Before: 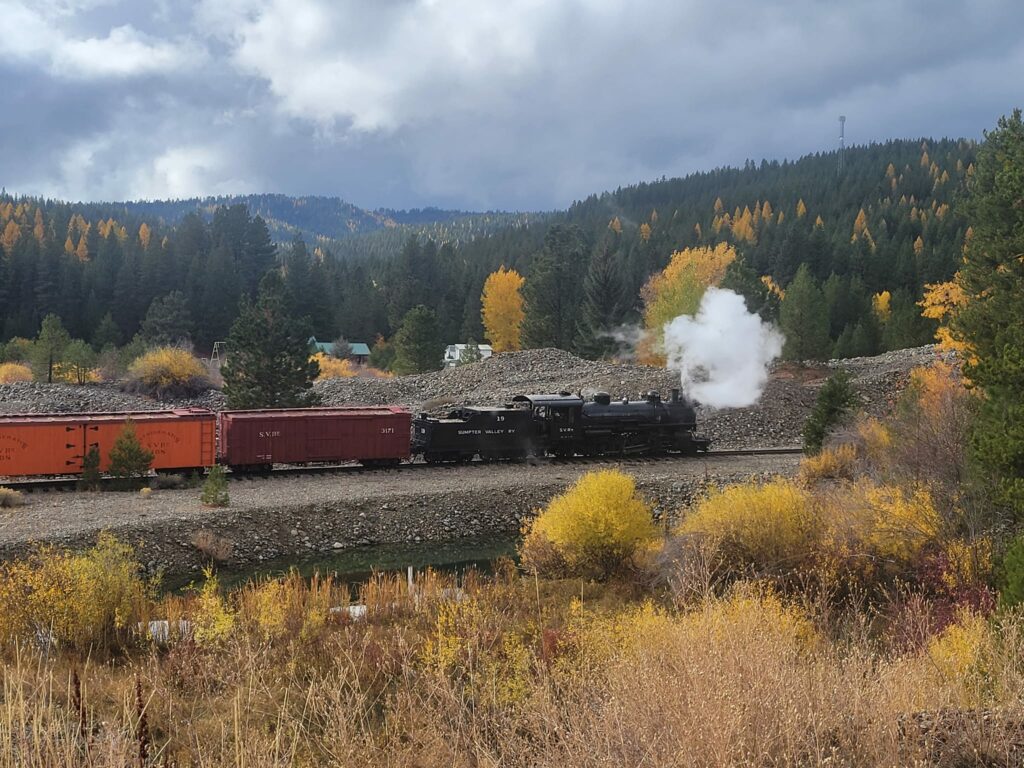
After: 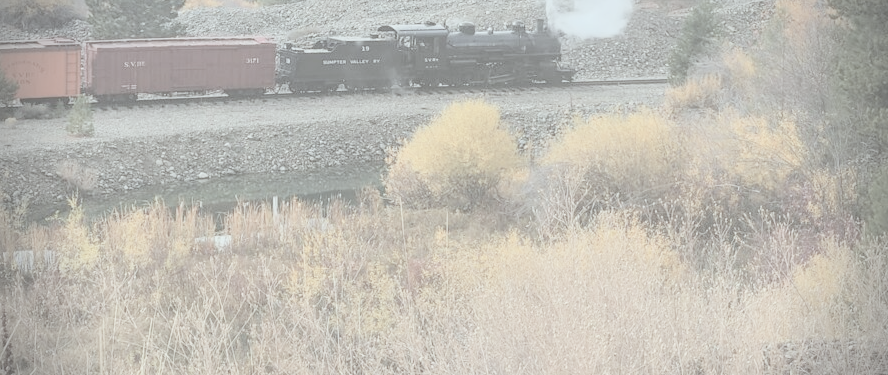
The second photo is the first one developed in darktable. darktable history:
exposure: black level correction 0, exposure 1 EV, compensate highlight preservation false
color correction: highlights a* -2.81, highlights b* -2.22, shadows a* 2, shadows b* 2.94
crop and rotate: left 13.242%, top 48.21%, bottom 2.89%
color zones: curves: ch1 [(0.24, 0.634) (0.75, 0.5)]; ch2 [(0.253, 0.437) (0.745, 0.491)]
contrast brightness saturation: contrast -0.31, brightness 0.73, saturation -0.79
vignetting: fall-off radius 30.91%
tone equalizer: -8 EV -0.001 EV, -7 EV 0.005 EV, -6 EV -0.04 EV, -5 EV 0.015 EV, -4 EV -0.01 EV, -3 EV 0.01 EV, -2 EV -0.084 EV, -1 EV -0.295 EV, +0 EV -0.6 EV, edges refinement/feathering 500, mask exposure compensation -1.57 EV, preserve details no
